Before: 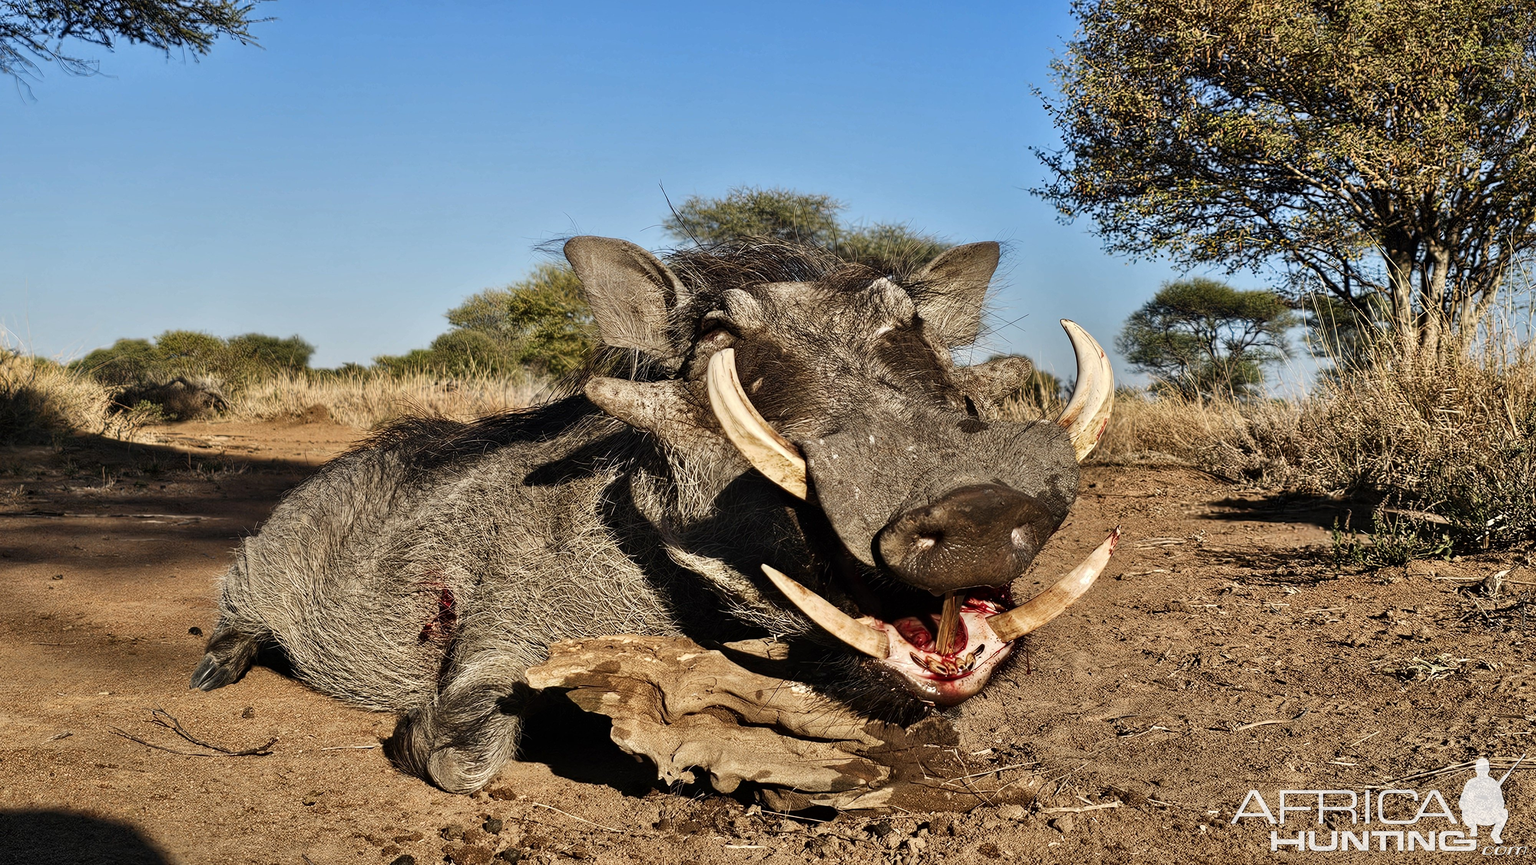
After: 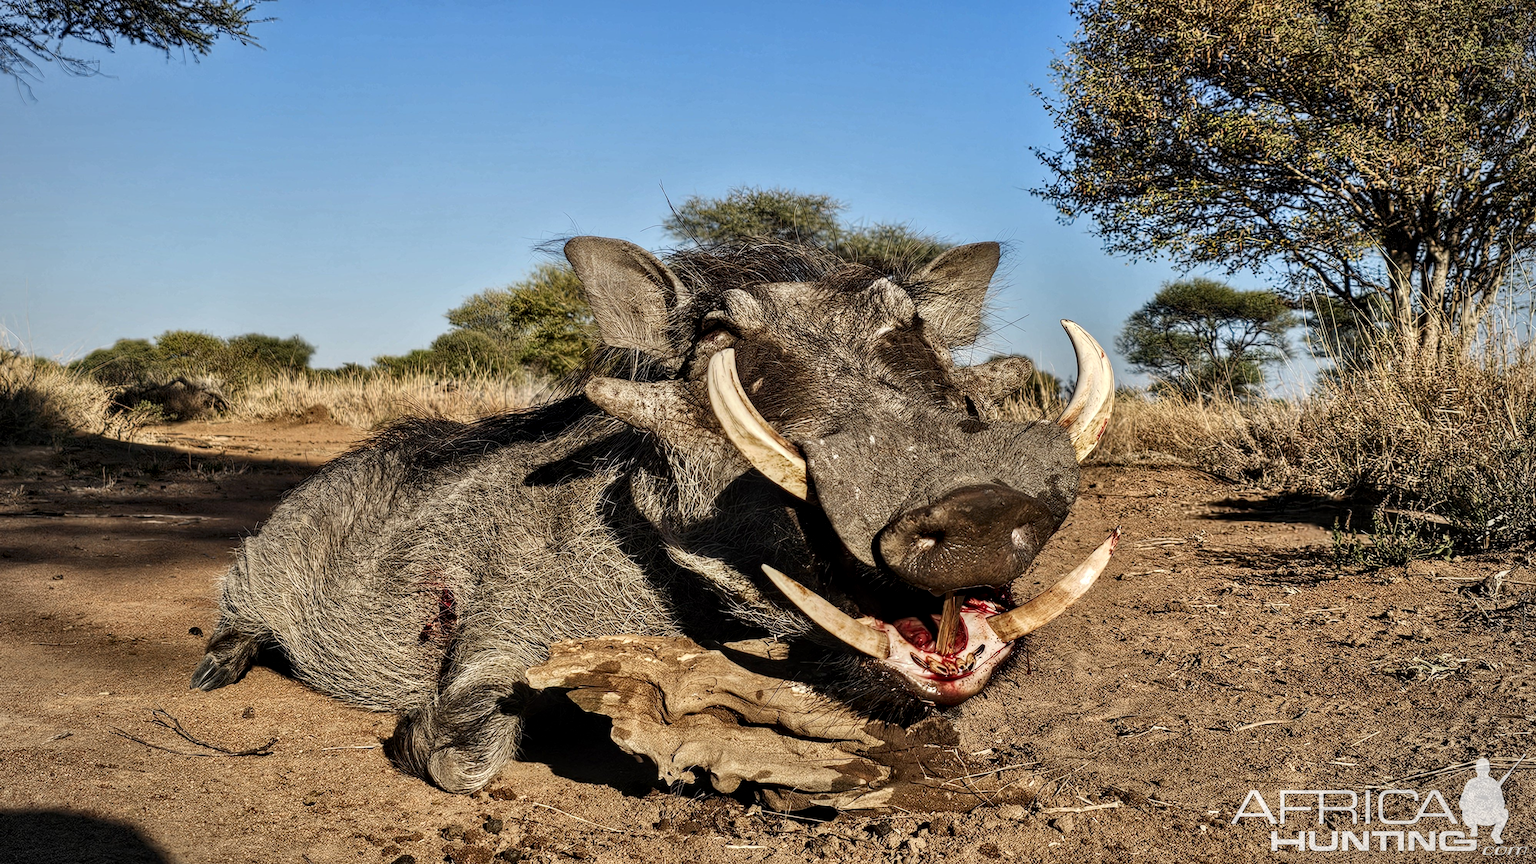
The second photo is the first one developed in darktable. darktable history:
local contrast: detail 130%
vignetting: fall-off radius 93.81%
